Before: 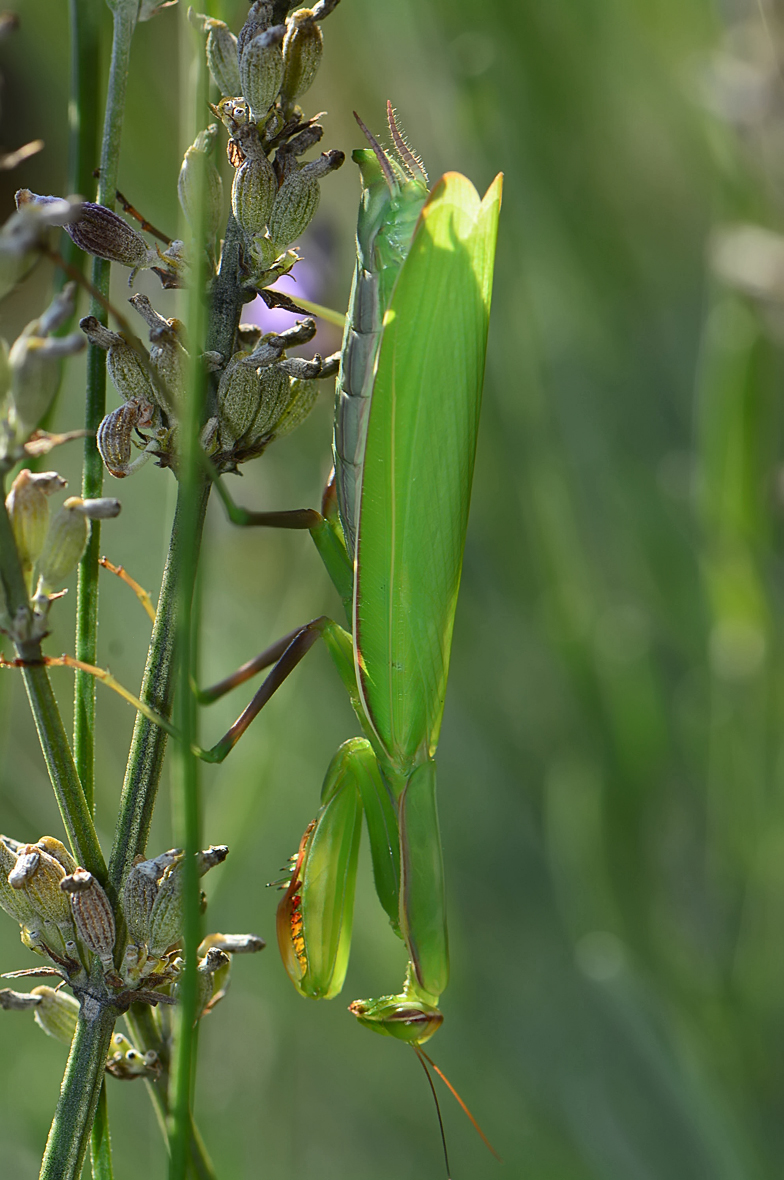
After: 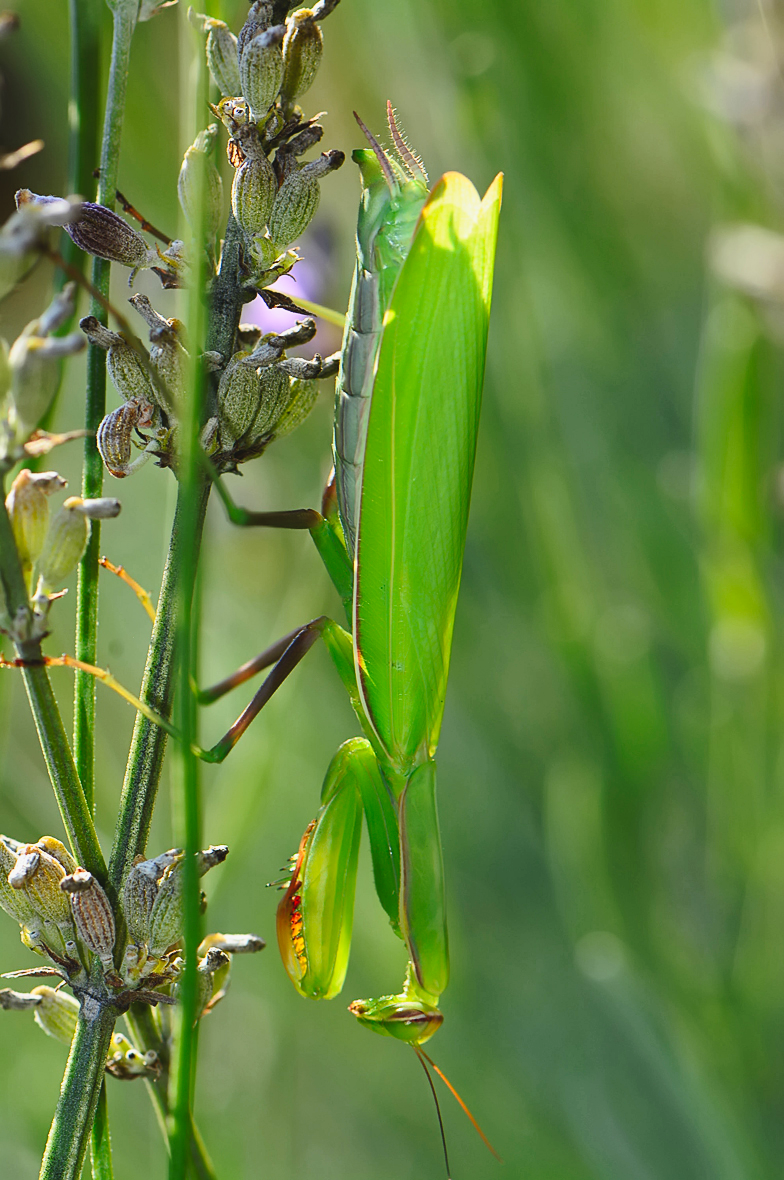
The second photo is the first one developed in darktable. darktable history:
contrast brightness saturation: contrast 0.071, brightness 0.073, saturation 0.177
tone curve: curves: ch0 [(0, 0.039) (0.104, 0.103) (0.273, 0.267) (0.448, 0.487) (0.704, 0.761) (0.886, 0.922) (0.994, 0.971)]; ch1 [(0, 0) (0.335, 0.298) (0.446, 0.413) (0.485, 0.487) (0.515, 0.503) (0.566, 0.563) (0.641, 0.655) (1, 1)]; ch2 [(0, 0) (0.314, 0.301) (0.421, 0.411) (0.502, 0.494) (0.528, 0.54) (0.557, 0.559) (0.612, 0.62) (0.722, 0.686) (1, 1)], preserve colors none
